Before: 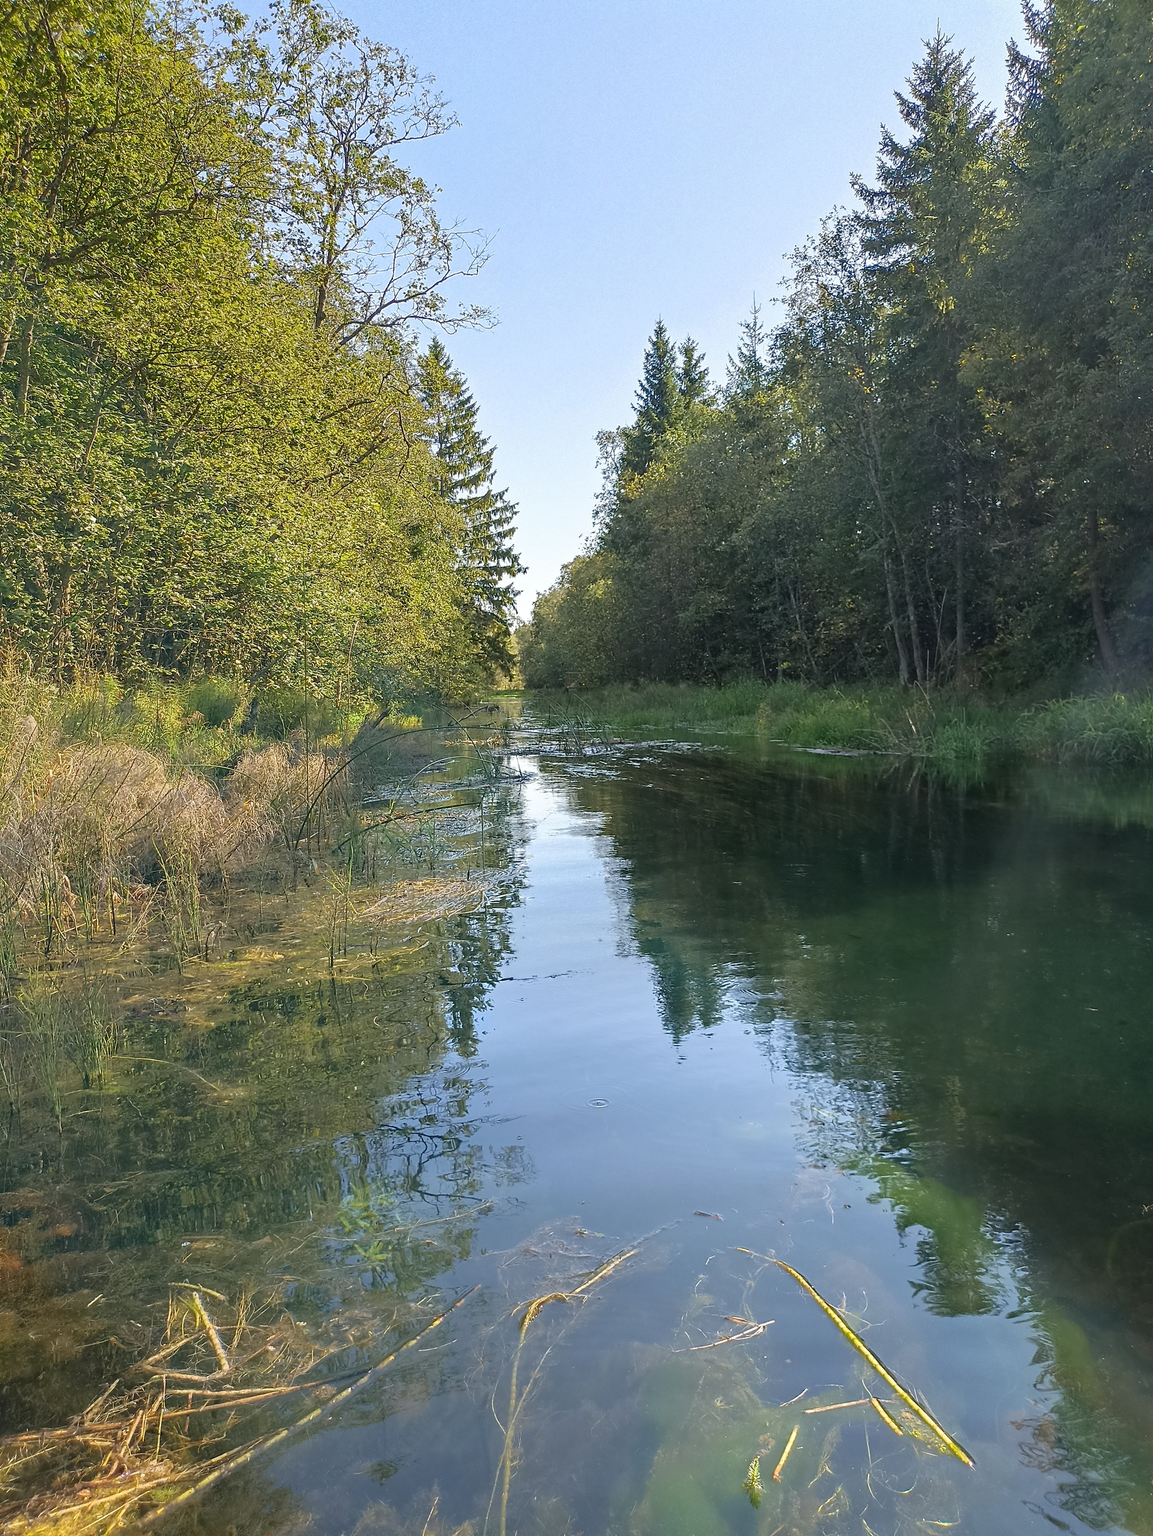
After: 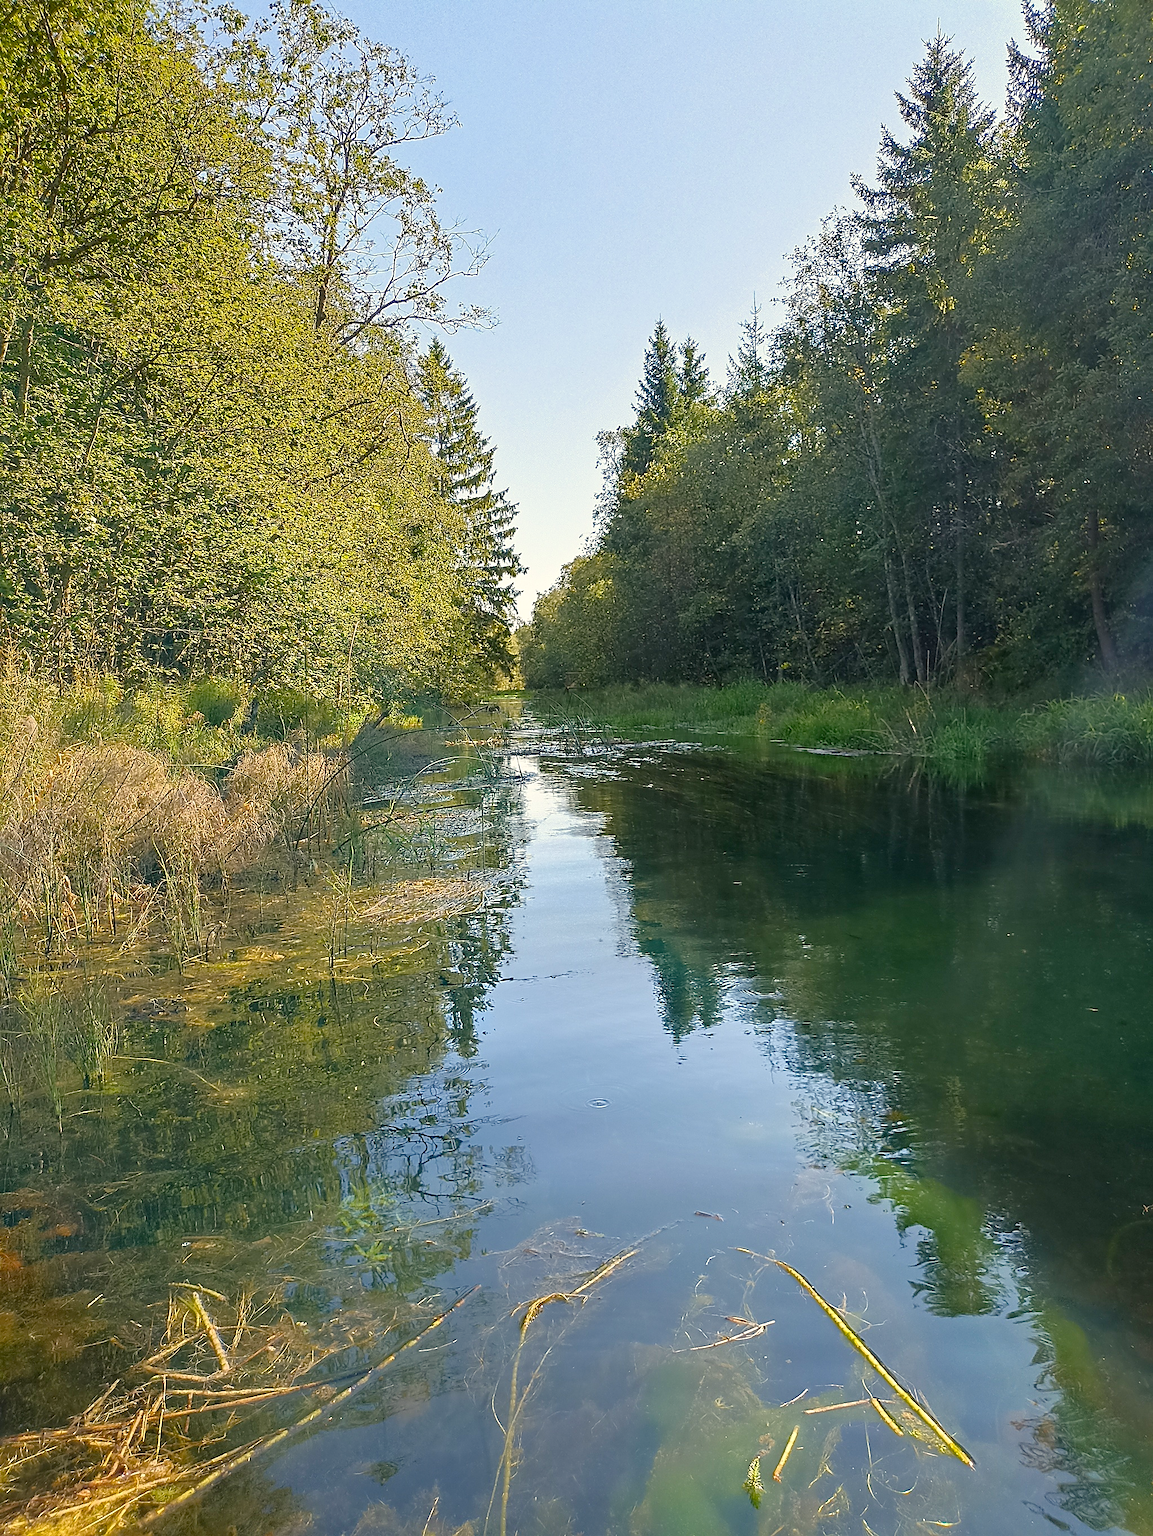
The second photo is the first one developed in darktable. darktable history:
color balance rgb: power › luminance 1.583%, highlights gain › chroma 3.068%, highlights gain › hue 78.31°, perceptual saturation grading › global saturation 20%, perceptual saturation grading › highlights -24.733%, perceptual saturation grading › shadows 25.202%, global vibrance 20%
sharpen: on, module defaults
